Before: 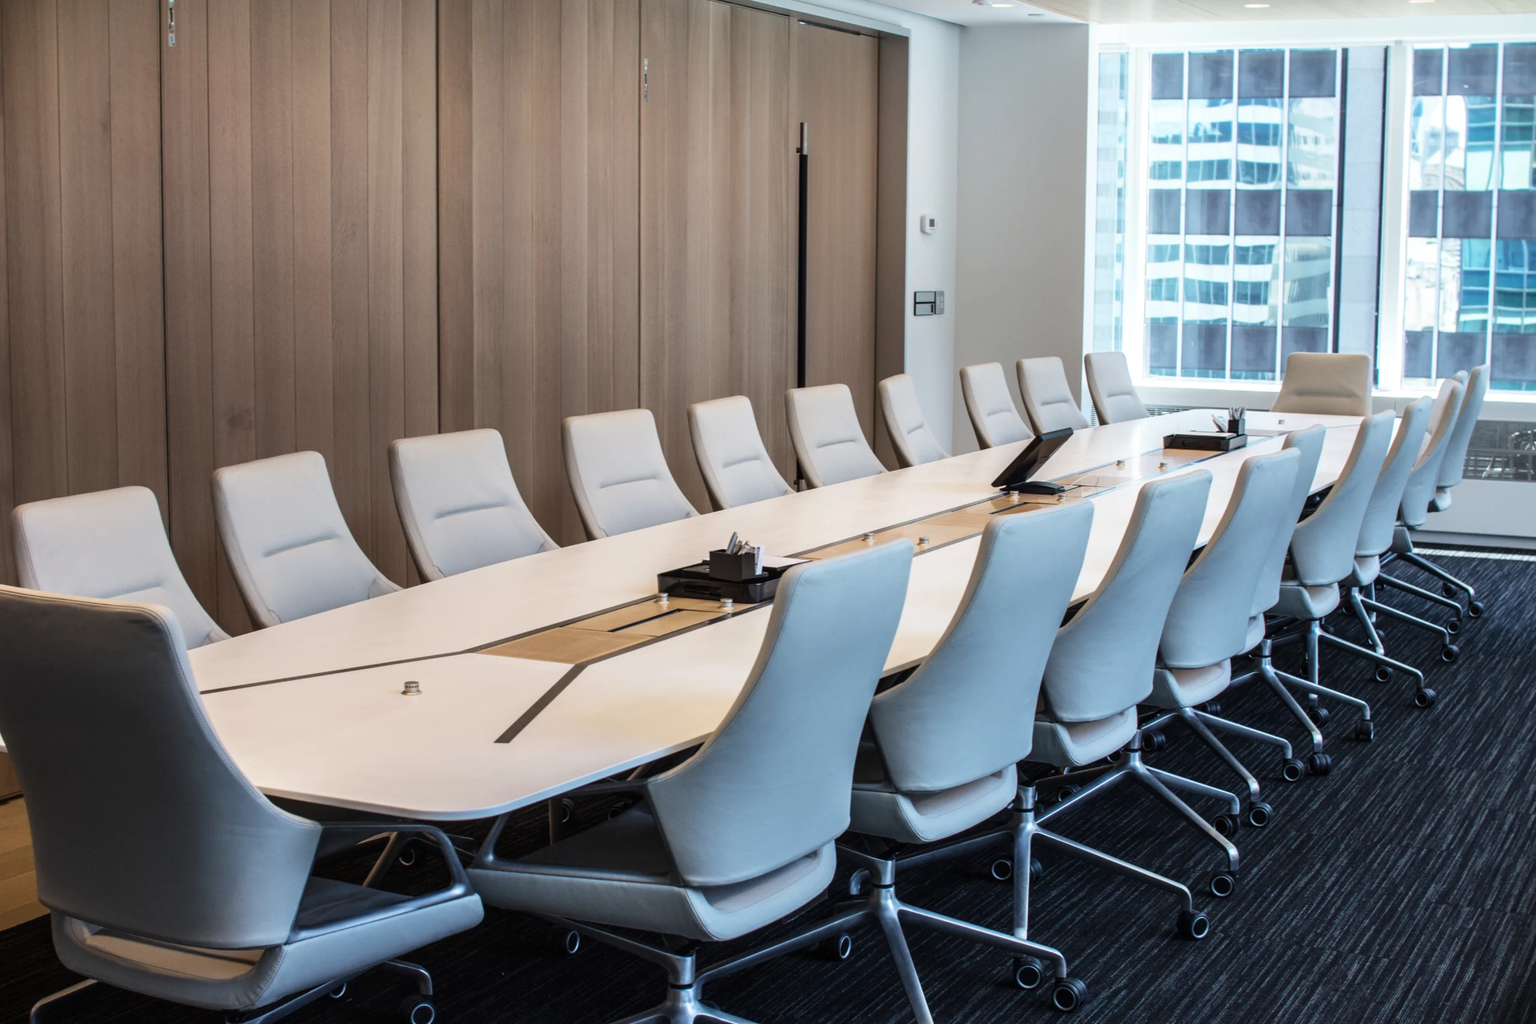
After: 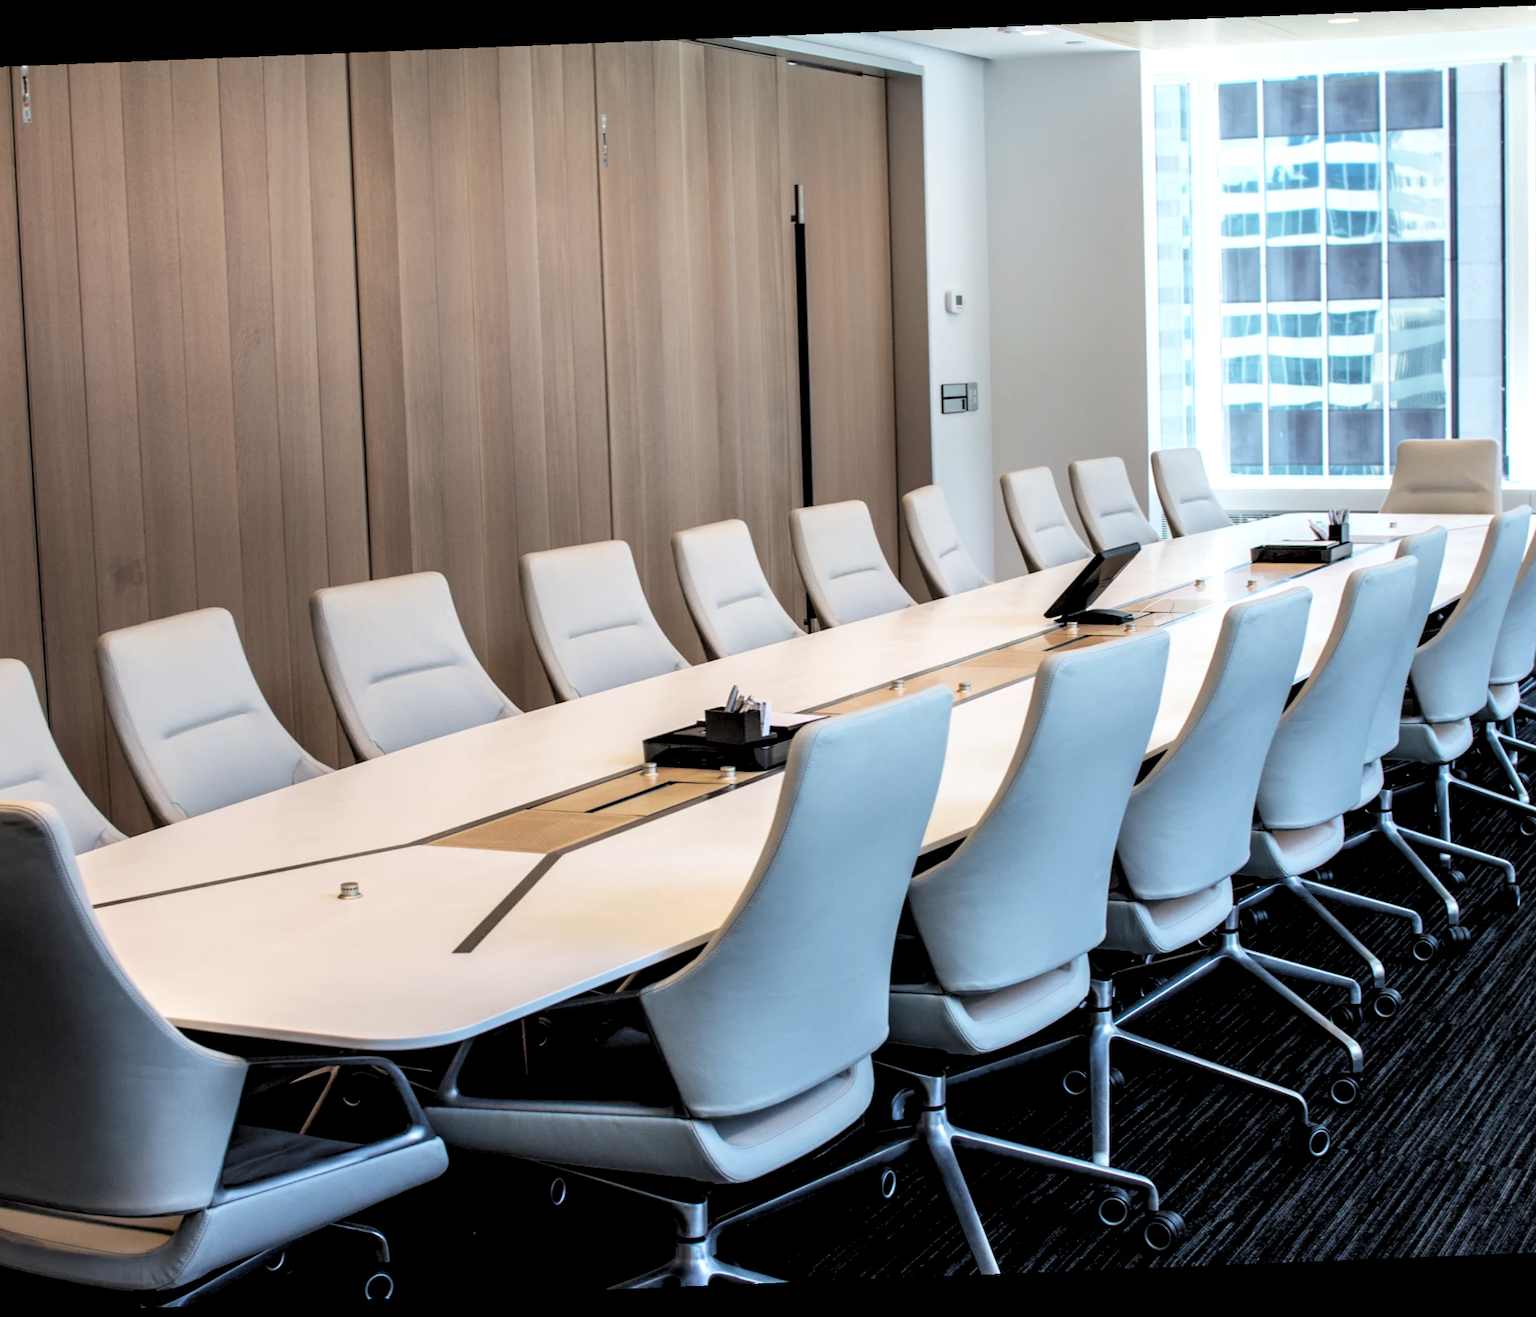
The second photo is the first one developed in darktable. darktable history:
crop and rotate: left 9.597%, right 10.195%
rotate and perspective: rotation -2.29°, automatic cropping off
rgb levels: levels [[0.013, 0.434, 0.89], [0, 0.5, 1], [0, 0.5, 1]]
